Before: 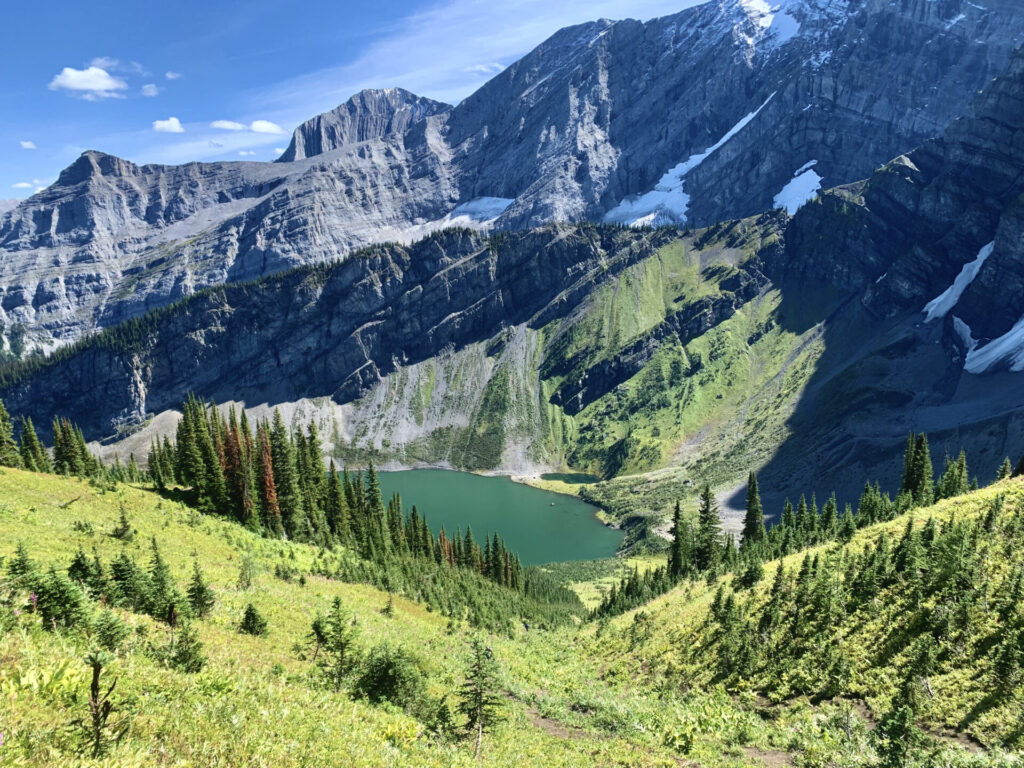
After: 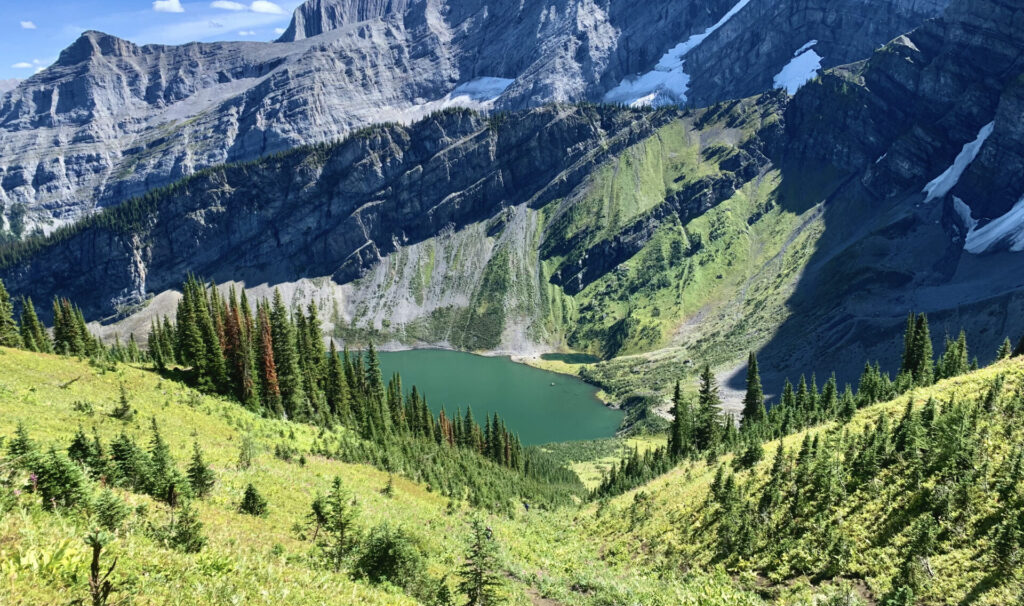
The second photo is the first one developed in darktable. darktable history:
tone equalizer: smoothing diameter 2.15%, edges refinement/feathering 21.41, mask exposure compensation -1.57 EV, filter diffusion 5
crop and rotate: top 15.7%, bottom 5.357%
